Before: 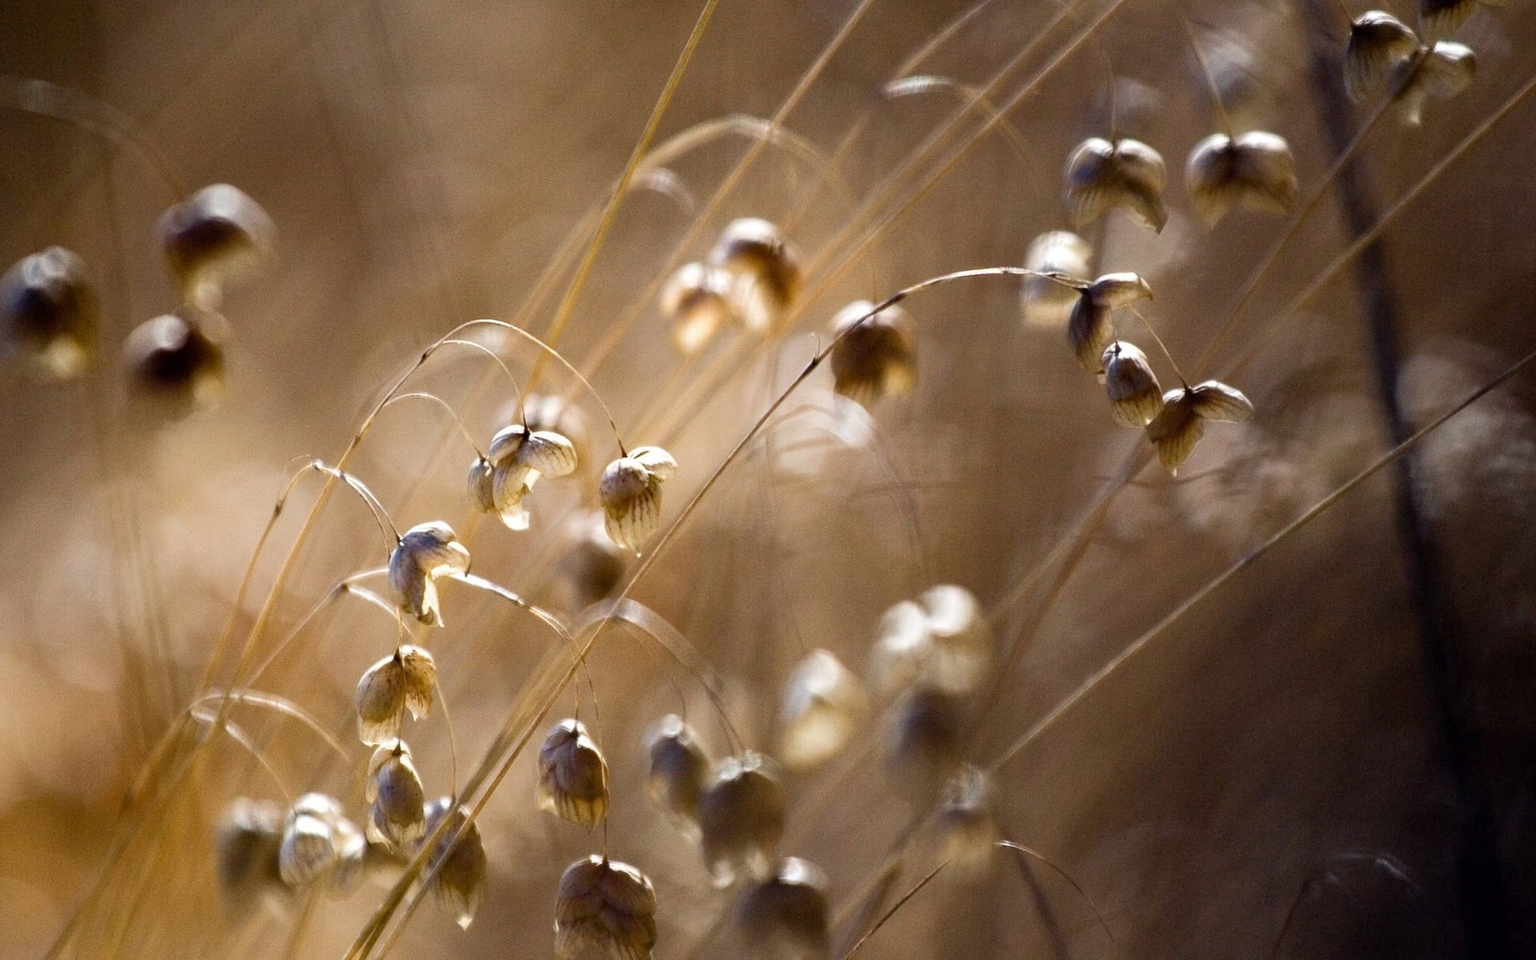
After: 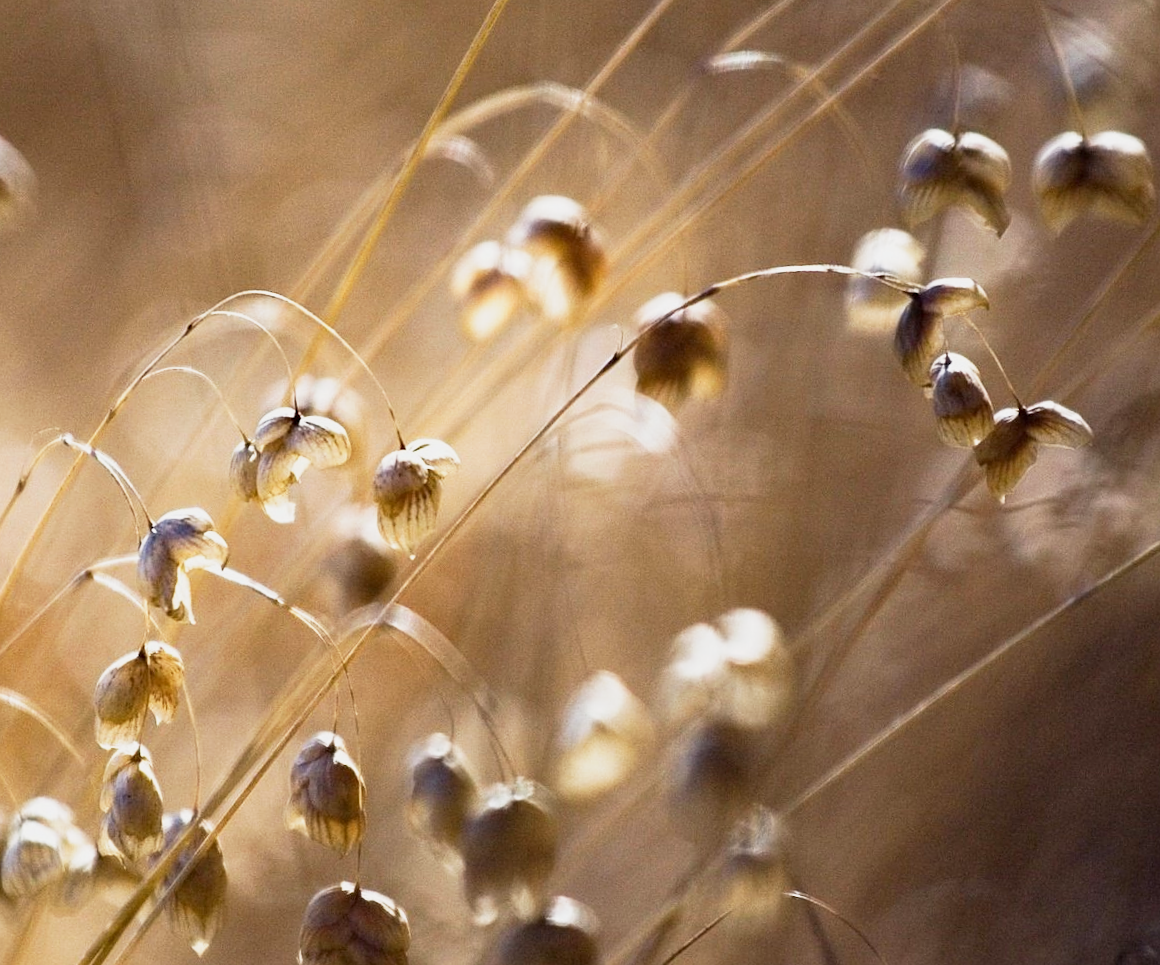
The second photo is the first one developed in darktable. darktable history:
base curve: curves: ch0 [(0, 0) (0.088, 0.125) (0.176, 0.251) (0.354, 0.501) (0.613, 0.749) (1, 0.877)], preserve colors none
sharpen: amount 0.217
crop and rotate: angle -3.16°, left 13.949%, top 0.018%, right 10.976%, bottom 0.056%
